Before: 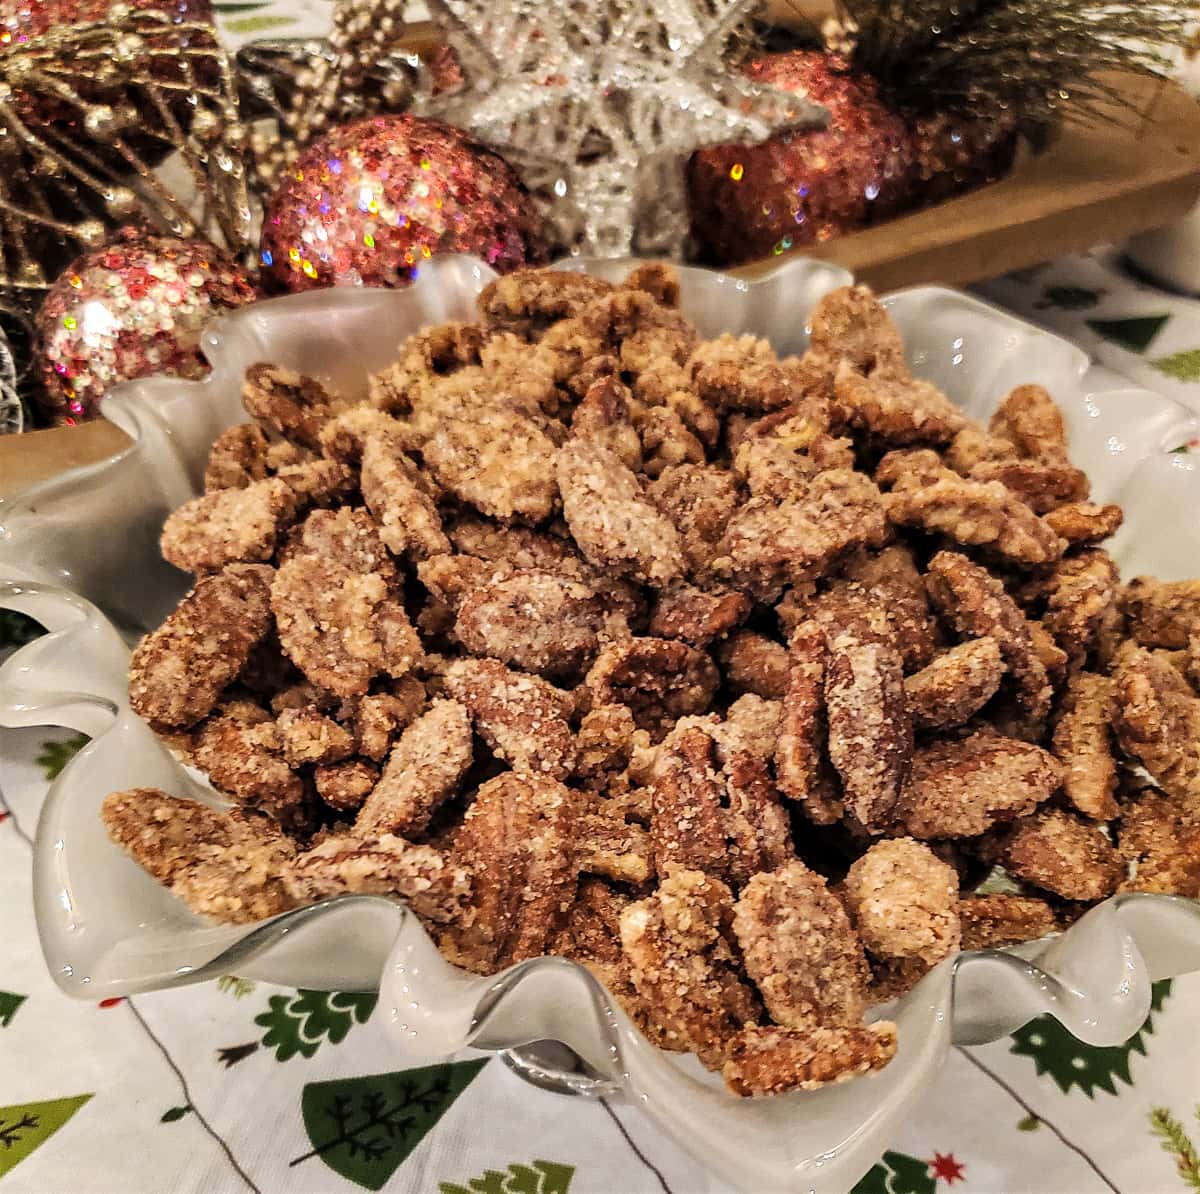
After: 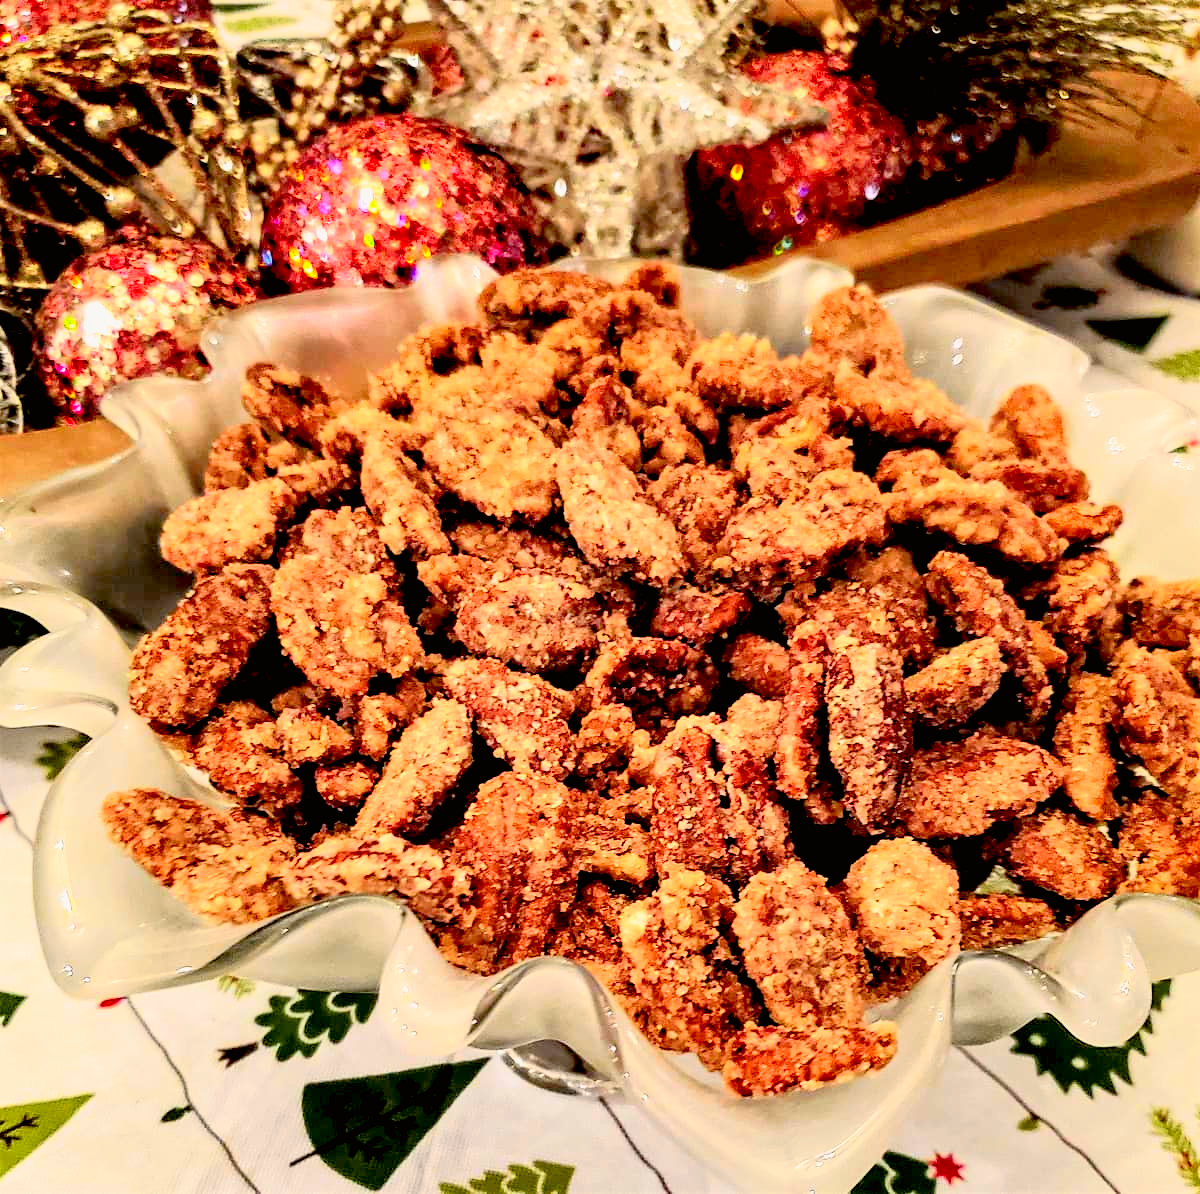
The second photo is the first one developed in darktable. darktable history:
white balance: red 1.009, blue 0.985
base curve: curves: ch0 [(0.017, 0) (0.425, 0.441) (0.844, 0.933) (1, 1)], preserve colors none
tone curve: curves: ch0 [(0, 0.005) (0.103, 0.097) (0.18, 0.22) (0.378, 0.482) (0.504, 0.631) (0.663, 0.801) (0.834, 0.914) (1, 0.971)]; ch1 [(0, 0) (0.172, 0.123) (0.324, 0.253) (0.396, 0.388) (0.478, 0.461) (0.499, 0.498) (0.522, 0.528) (0.604, 0.692) (0.704, 0.818) (1, 1)]; ch2 [(0, 0) (0.411, 0.424) (0.496, 0.5) (0.515, 0.519) (0.555, 0.585) (0.628, 0.703) (1, 1)], color space Lab, independent channels, preserve colors none
